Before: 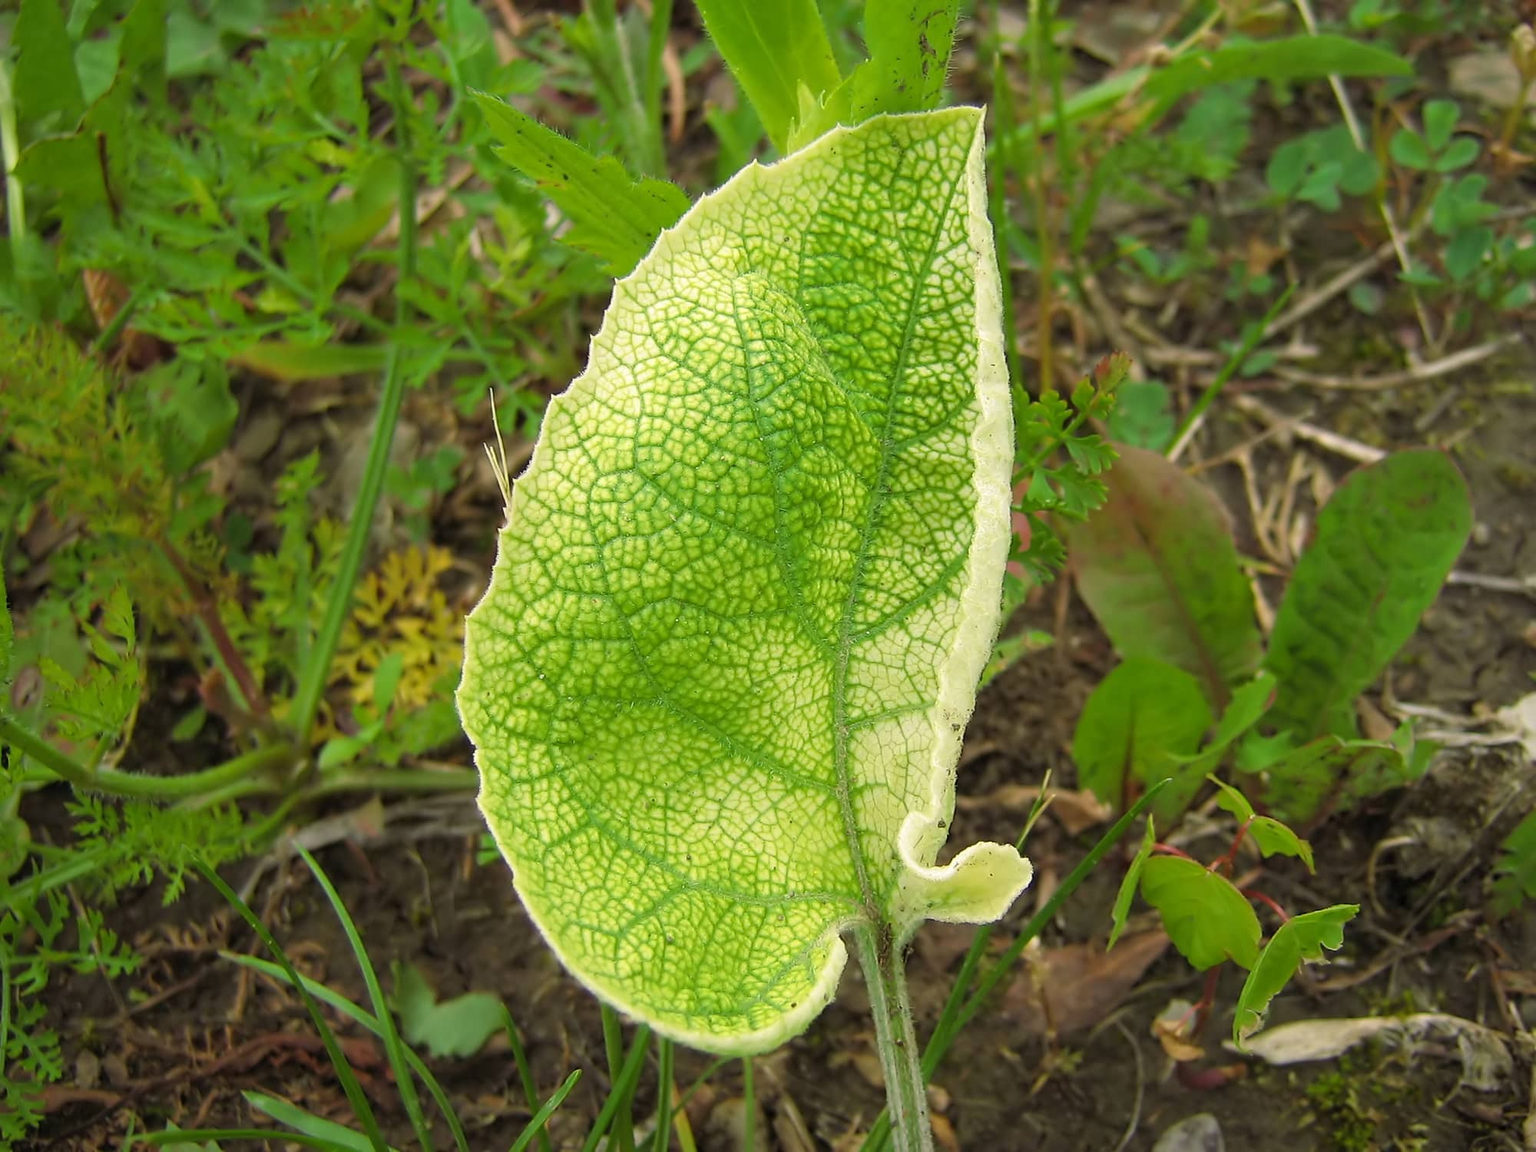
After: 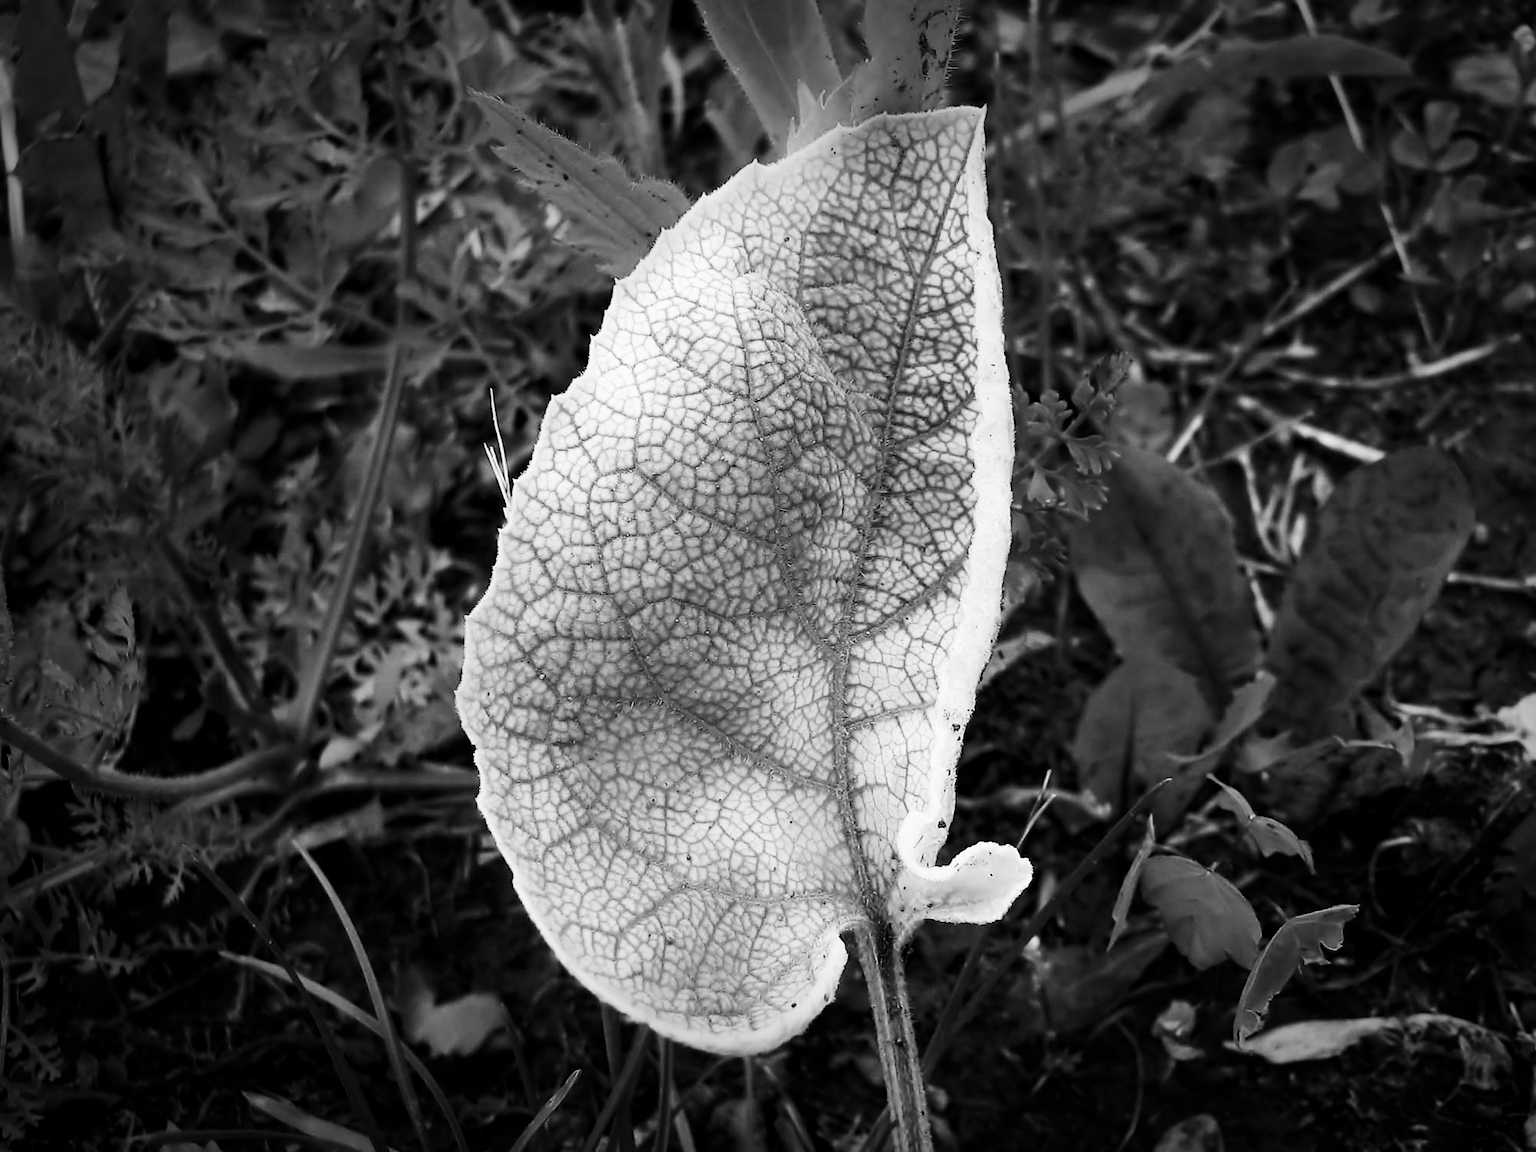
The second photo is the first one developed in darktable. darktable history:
white balance: red 0.871, blue 1.249
monochrome: on, module defaults
vignetting: fall-off start 70.97%, brightness -0.584, saturation -0.118, width/height ratio 1.333
contrast brightness saturation: brightness -1, saturation 1
base curve: curves: ch0 [(0, 0) (0.012, 0.01) (0.073, 0.168) (0.31, 0.711) (0.645, 0.957) (1, 1)], preserve colors none
